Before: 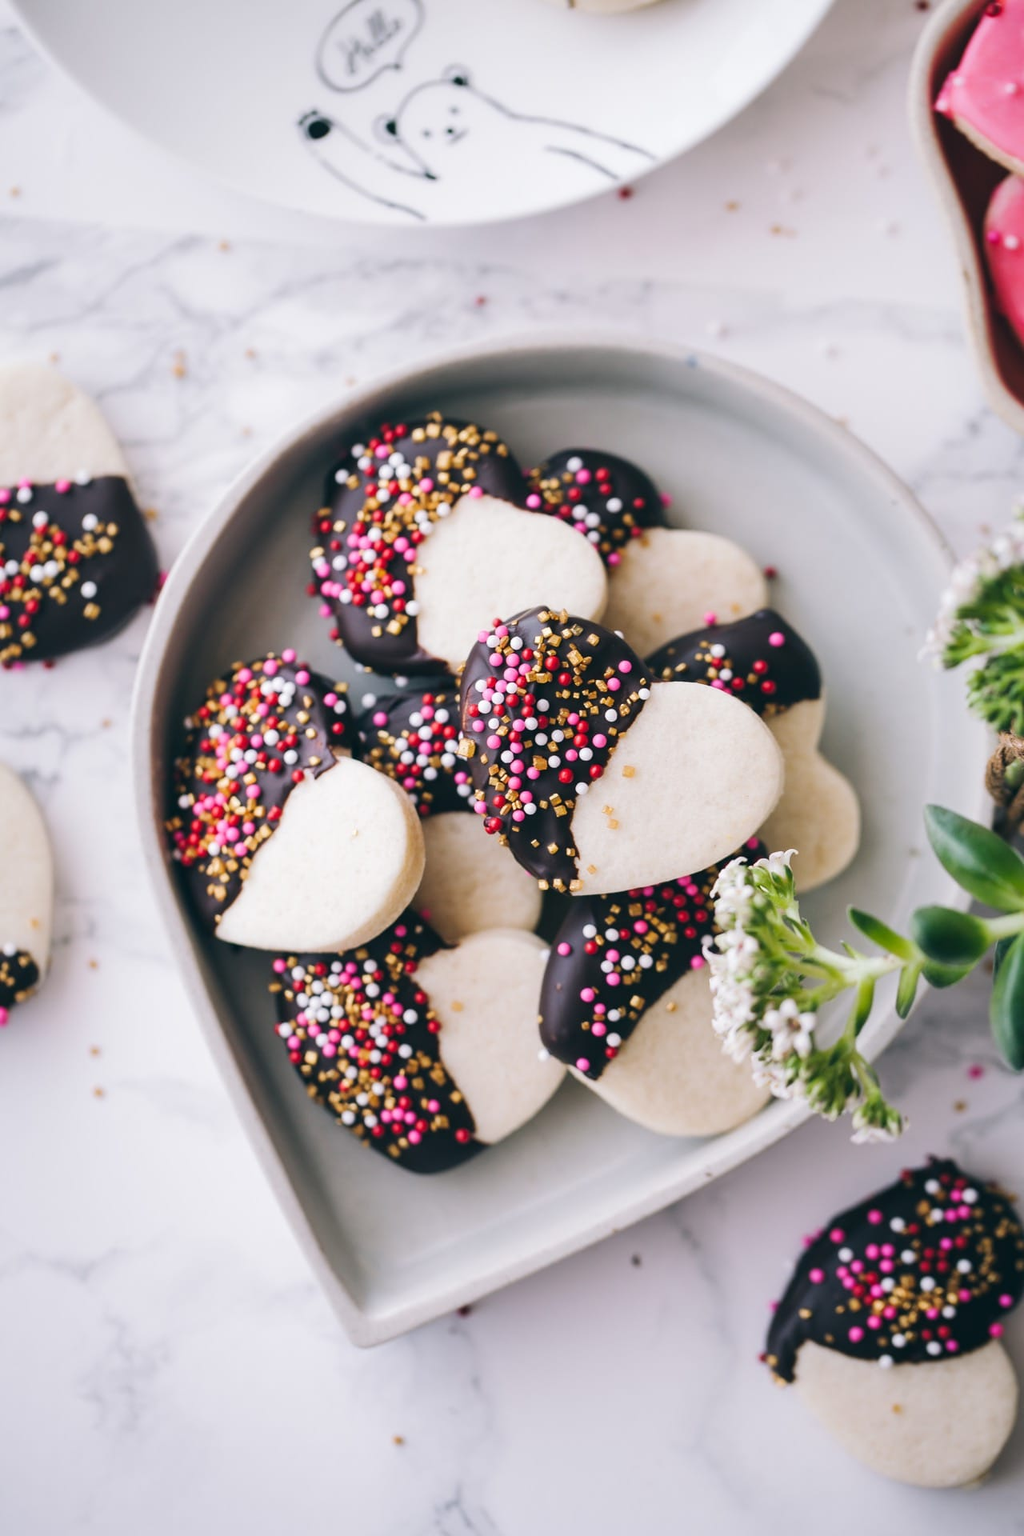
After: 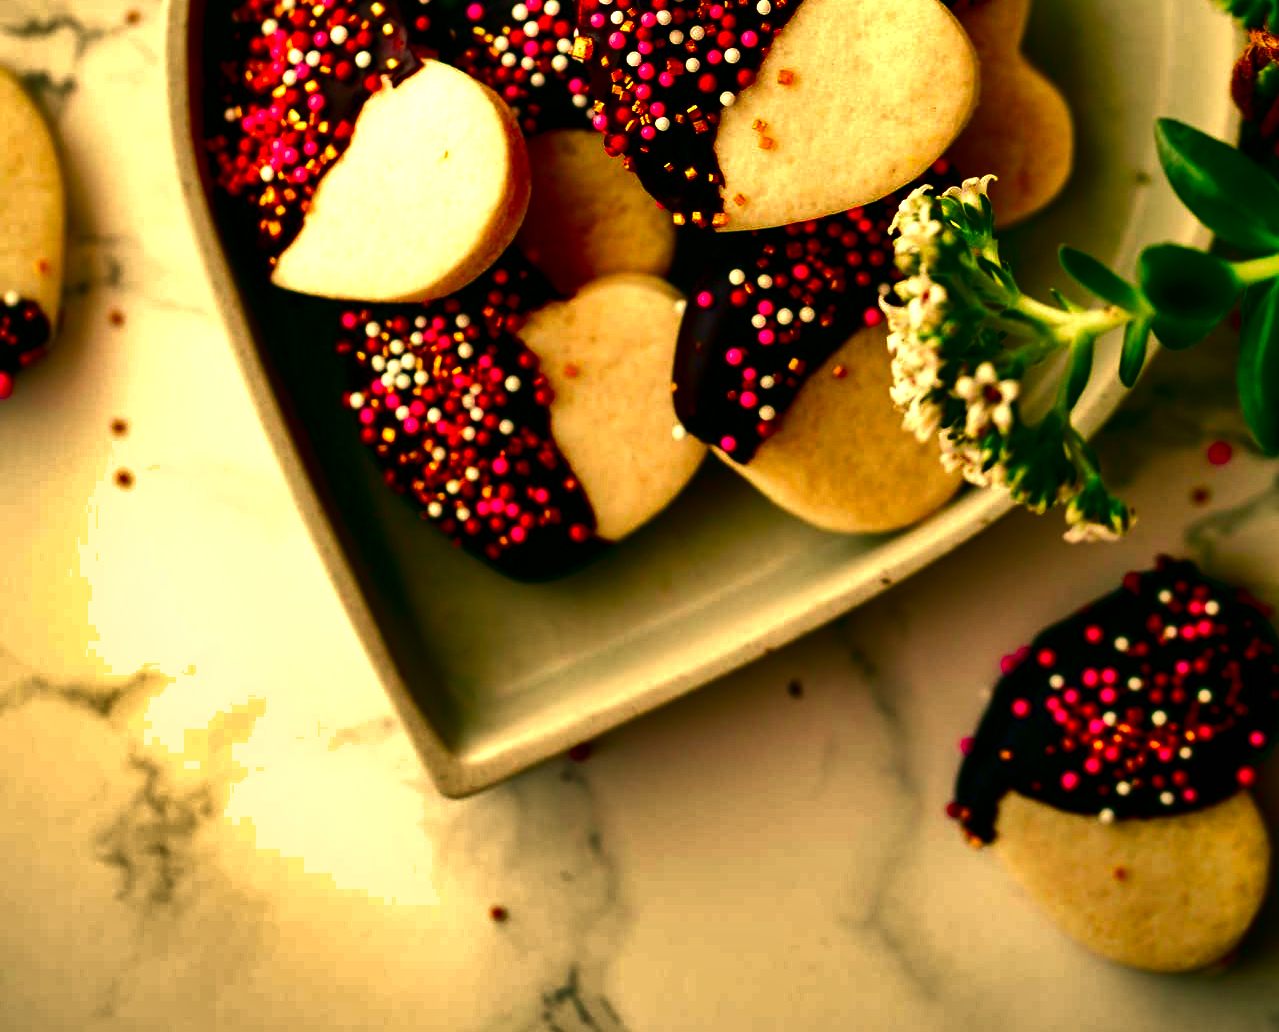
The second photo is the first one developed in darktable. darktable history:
color balance: mode lift, gamma, gain (sRGB), lift [1.014, 0.966, 0.918, 0.87], gamma [0.86, 0.734, 0.918, 0.976], gain [1.063, 1.13, 1.063, 0.86]
contrast brightness saturation: brightness -1, saturation 1
shadows and highlights: soften with gaussian
crop and rotate: top 46.237%
